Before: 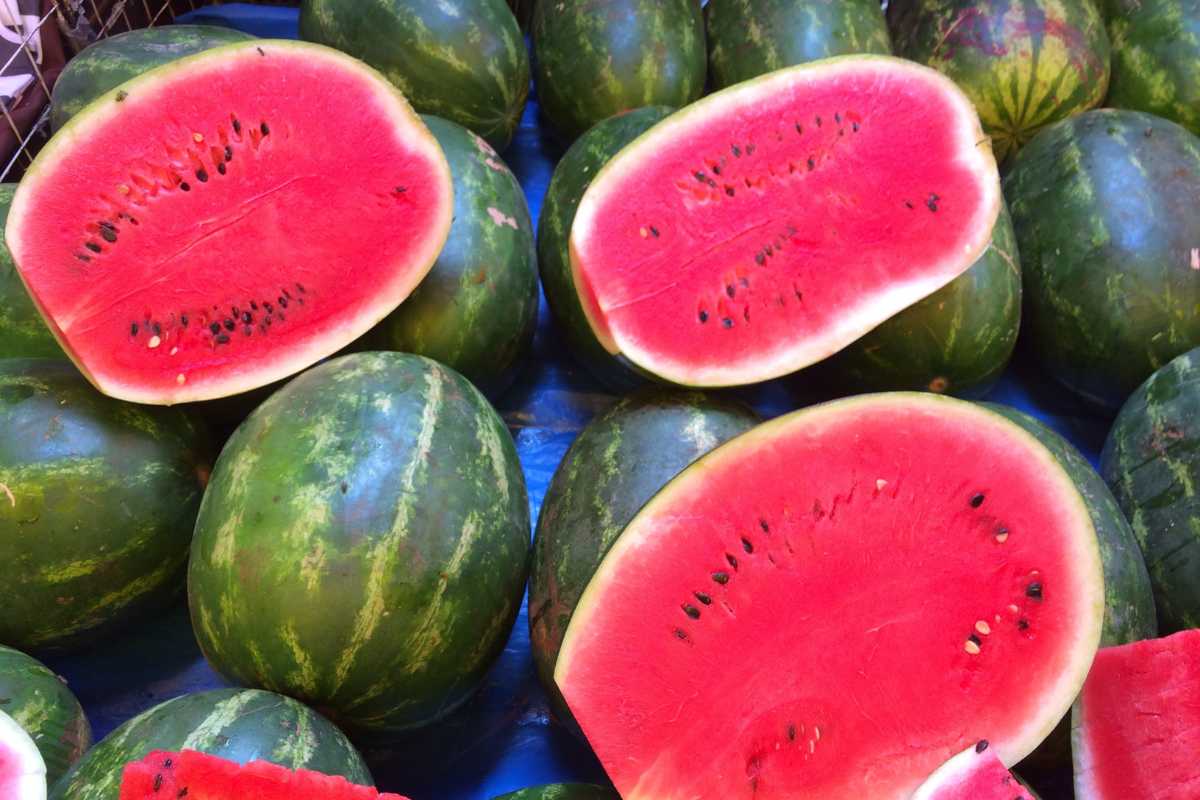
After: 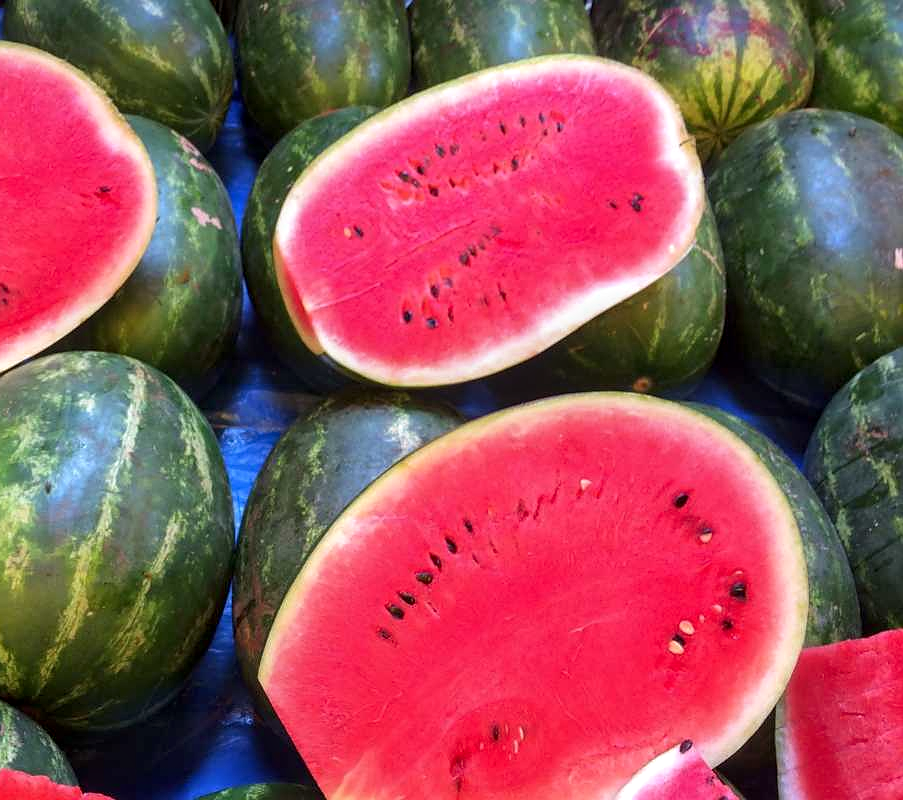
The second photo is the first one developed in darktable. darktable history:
crop and rotate: left 24.686%
sharpen: radius 1.045
local contrast: on, module defaults
